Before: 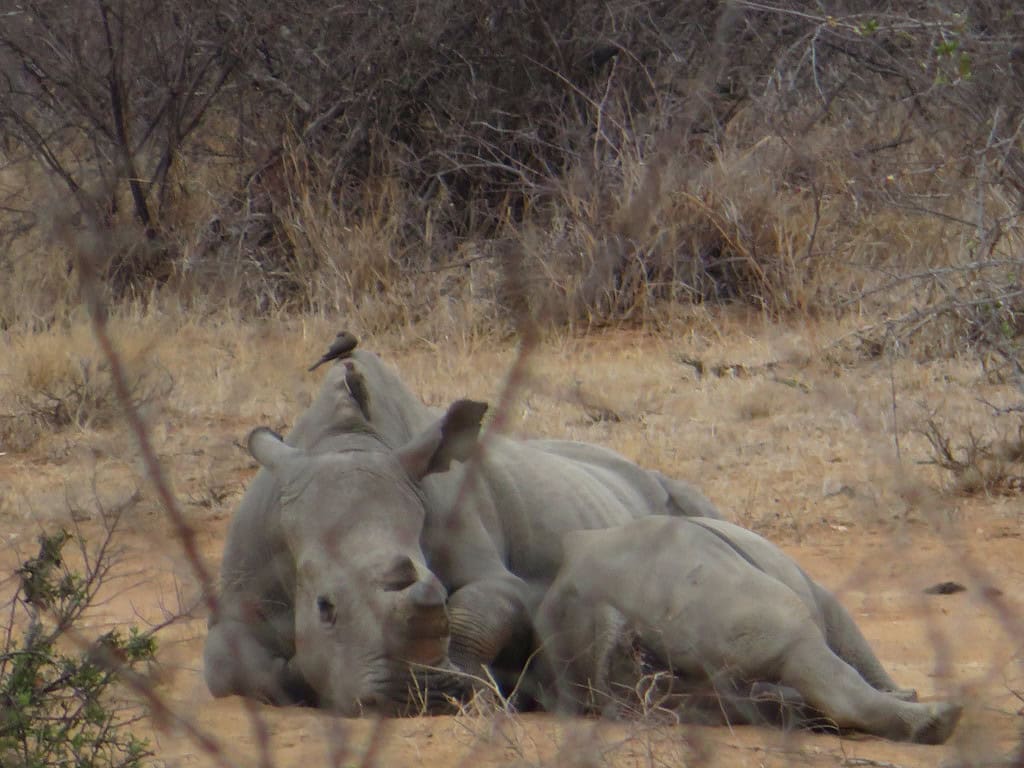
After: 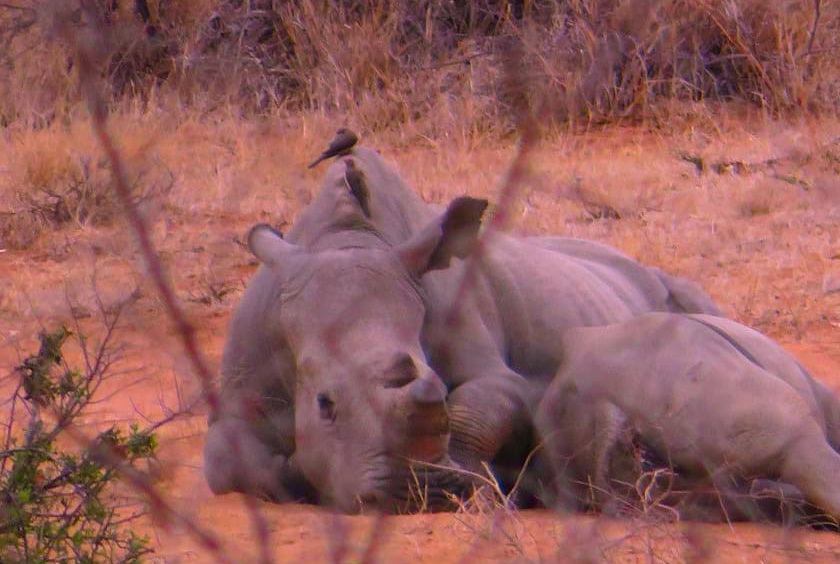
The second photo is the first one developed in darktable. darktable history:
crop: top 26.531%, right 17.959%
contrast brightness saturation: contrast 0.04, saturation 0.07
color correction: highlights a* 19.5, highlights b* -11.53, saturation 1.69
